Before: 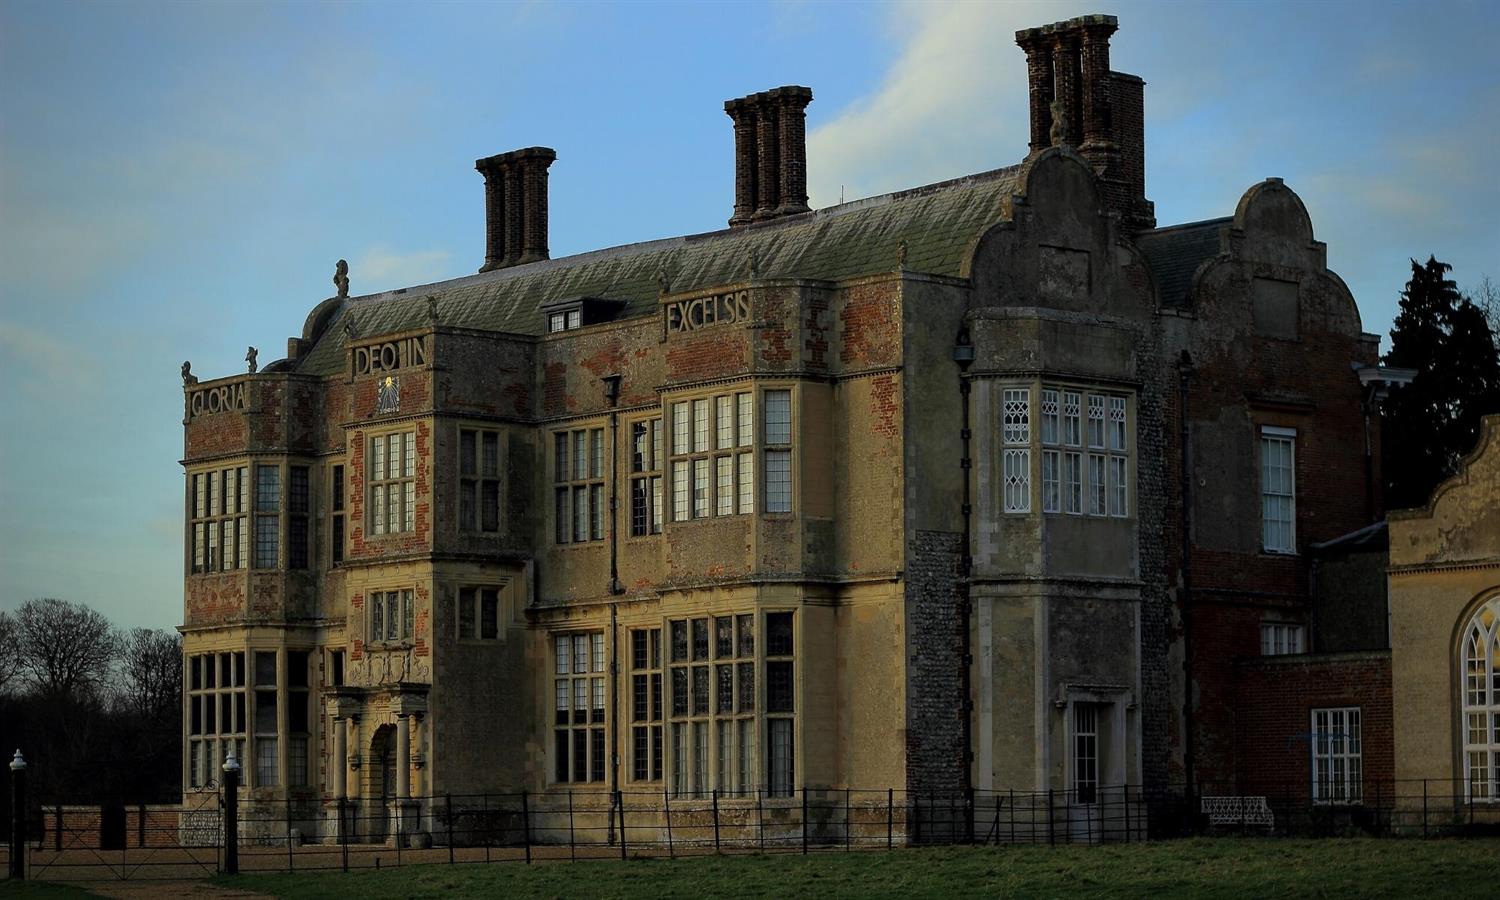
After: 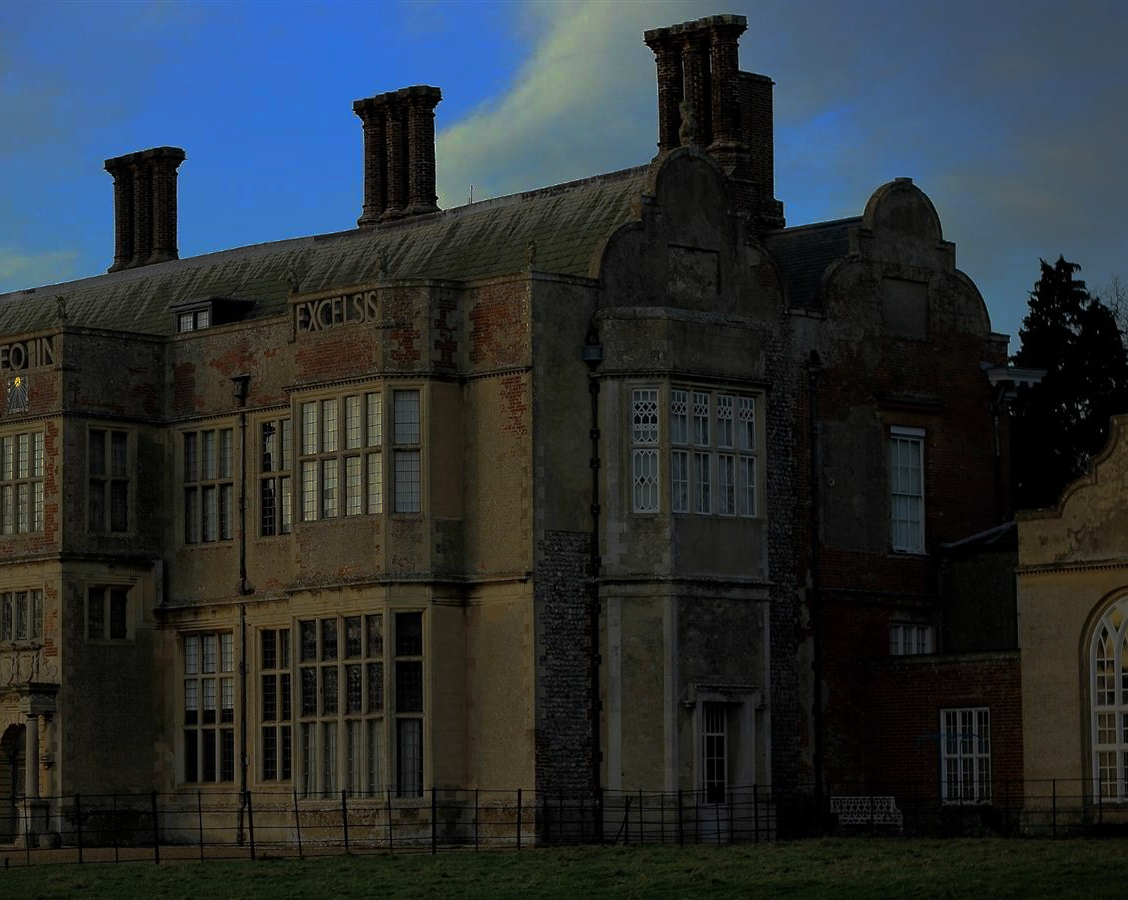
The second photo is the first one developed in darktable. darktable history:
base curve: curves: ch0 [(0, 0) (0.564, 0.291) (0.802, 0.731) (1, 1)], preserve colors none
crop and rotate: left 24.778%
